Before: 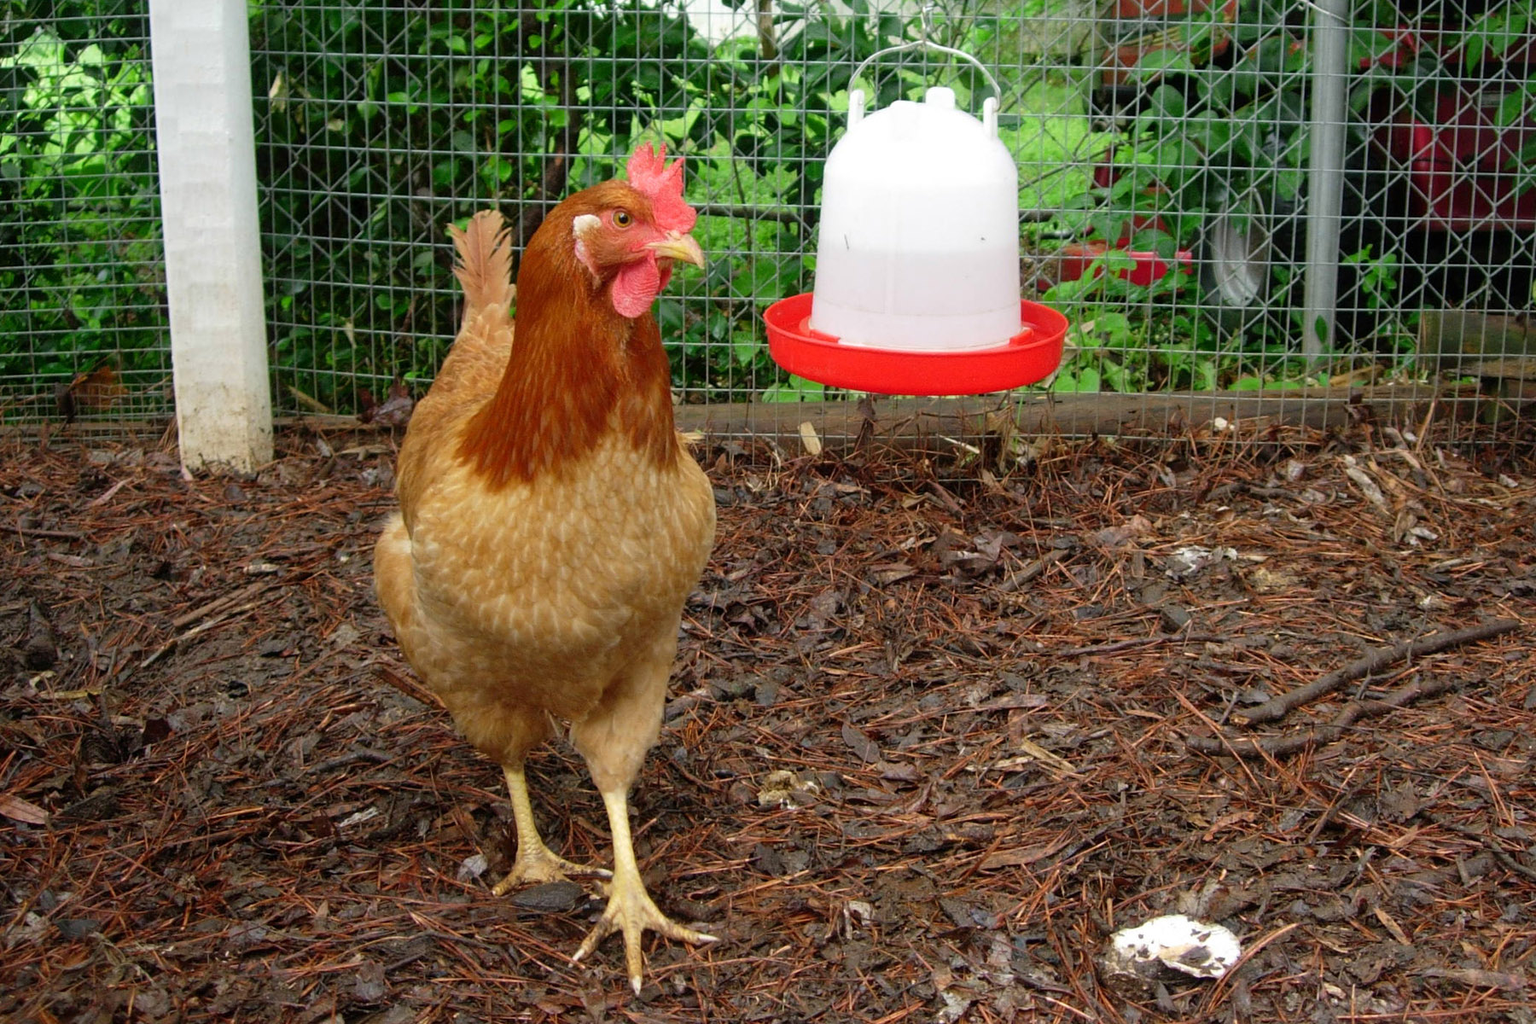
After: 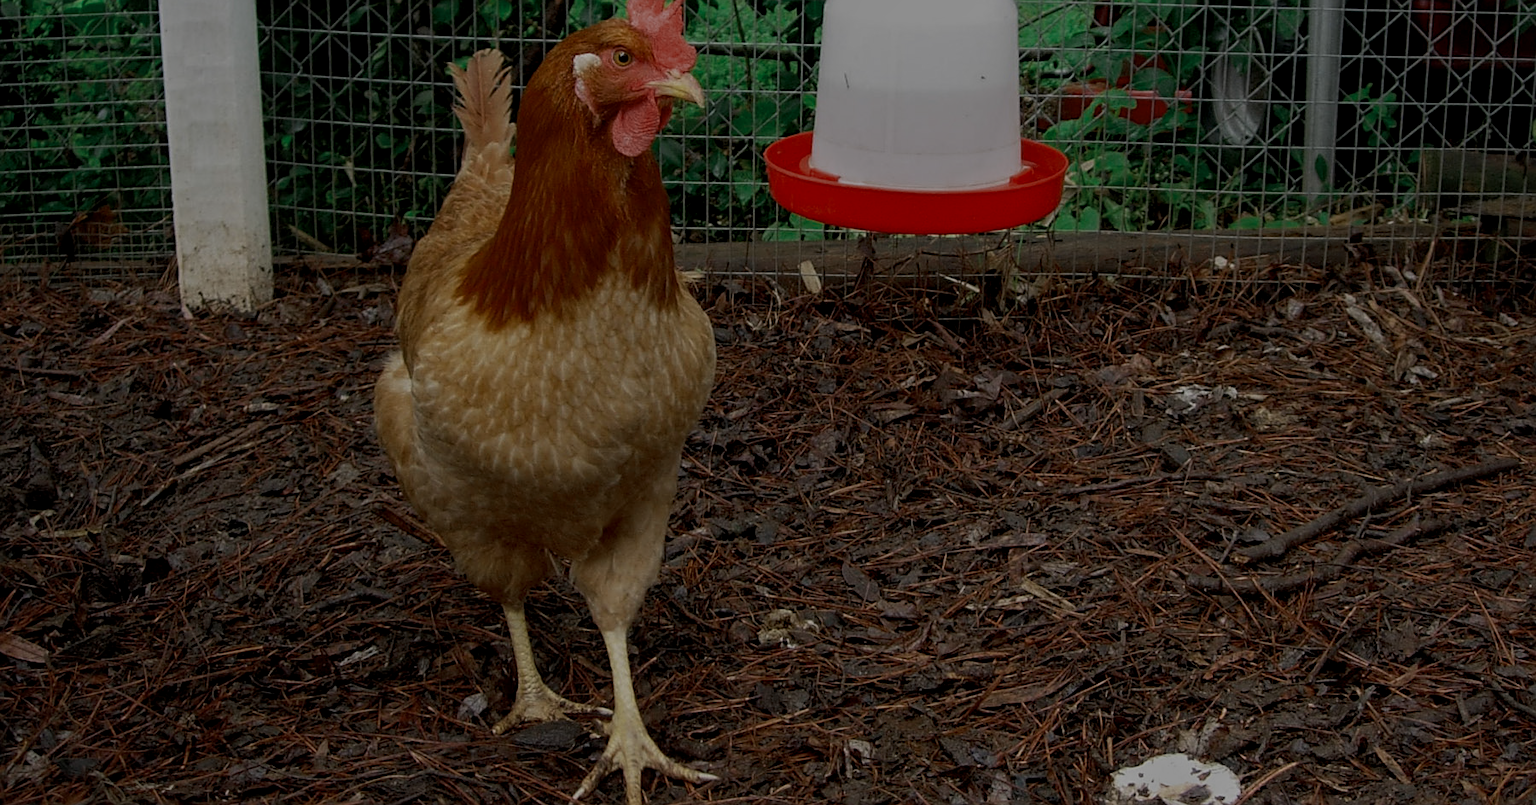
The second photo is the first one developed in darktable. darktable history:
crop and rotate: top 15.774%, bottom 5.506%
color zones: curves: ch0 [(0, 0.5) (0.125, 0.4) (0.25, 0.5) (0.375, 0.4) (0.5, 0.4) (0.625, 0.35) (0.75, 0.35) (0.875, 0.5)]; ch1 [(0, 0.35) (0.125, 0.45) (0.25, 0.35) (0.375, 0.35) (0.5, 0.35) (0.625, 0.35) (0.75, 0.45) (0.875, 0.35)]; ch2 [(0, 0.6) (0.125, 0.5) (0.25, 0.5) (0.375, 0.6) (0.5, 0.6) (0.625, 0.5) (0.75, 0.5) (0.875, 0.5)]
sharpen: on, module defaults
tone equalizer: -8 EV -2 EV, -7 EV -2 EV, -6 EV -2 EV, -5 EV -2 EV, -4 EV -2 EV, -3 EV -2 EV, -2 EV -2 EV, -1 EV -1.63 EV, +0 EV -2 EV
color balance: output saturation 110%
white balance: emerald 1
local contrast: on, module defaults
